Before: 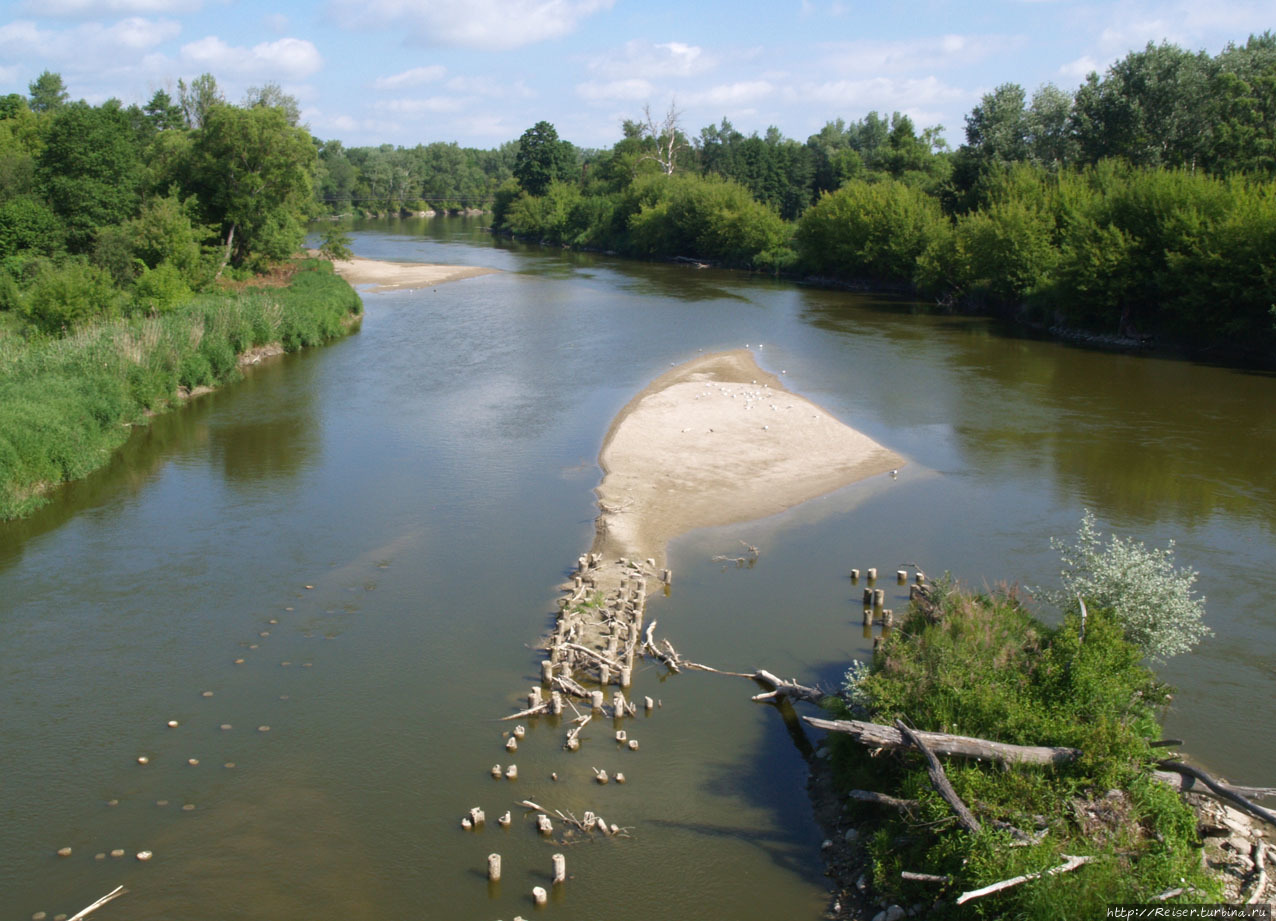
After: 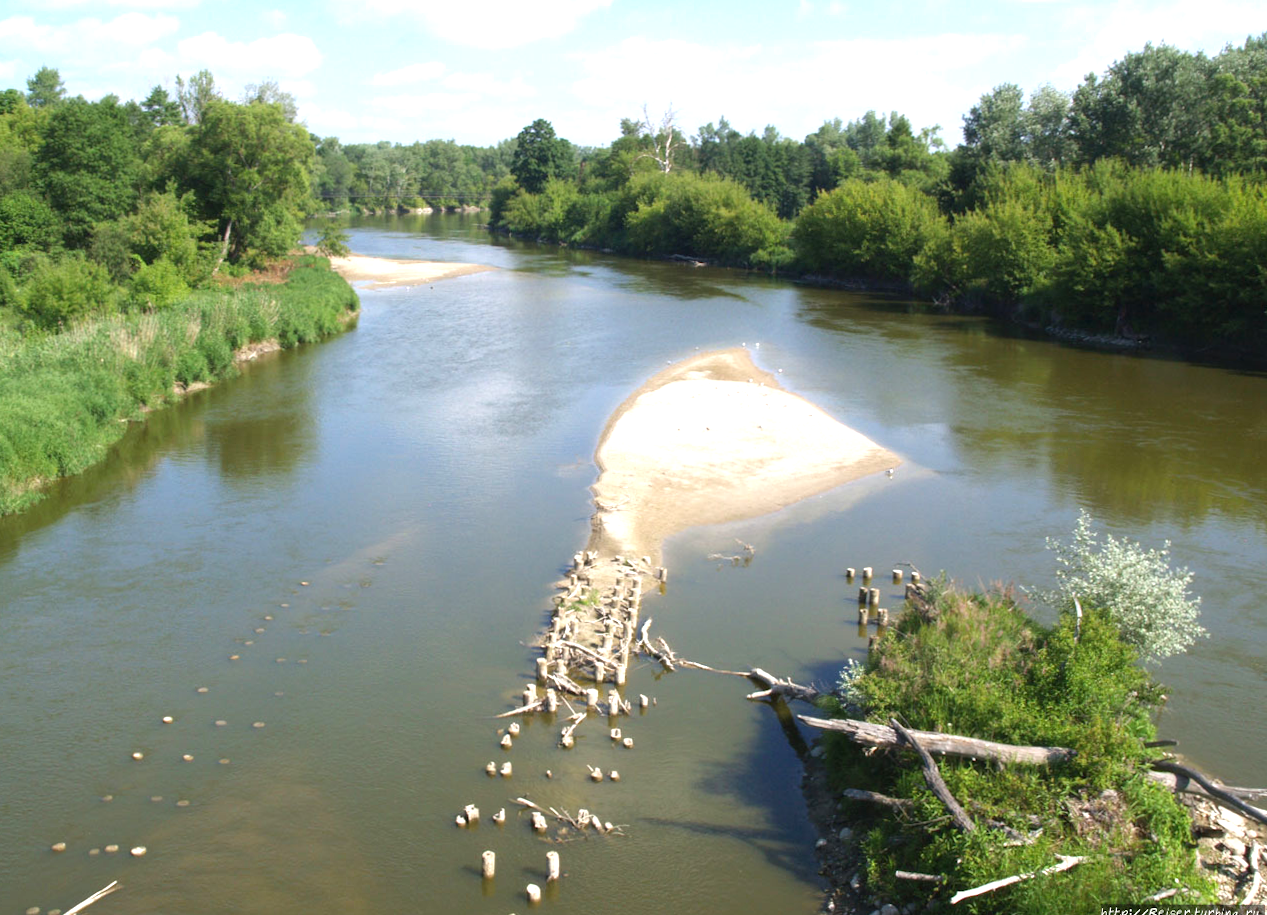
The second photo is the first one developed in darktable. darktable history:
exposure: black level correction 0, exposure 1.105 EV, compensate exposure bias true, compensate highlight preservation false
crop and rotate: angle -0.267°
